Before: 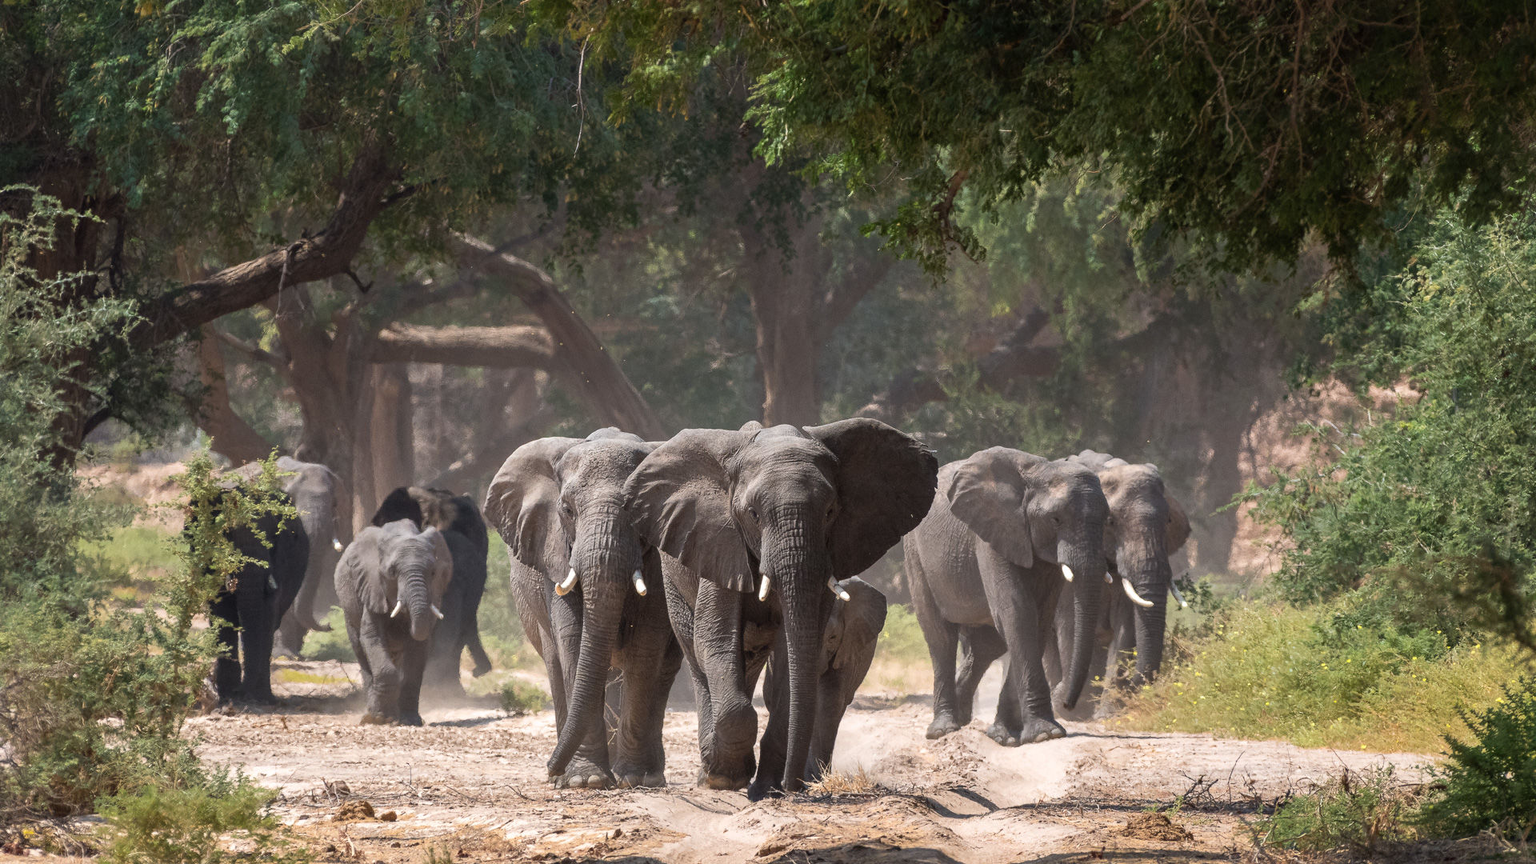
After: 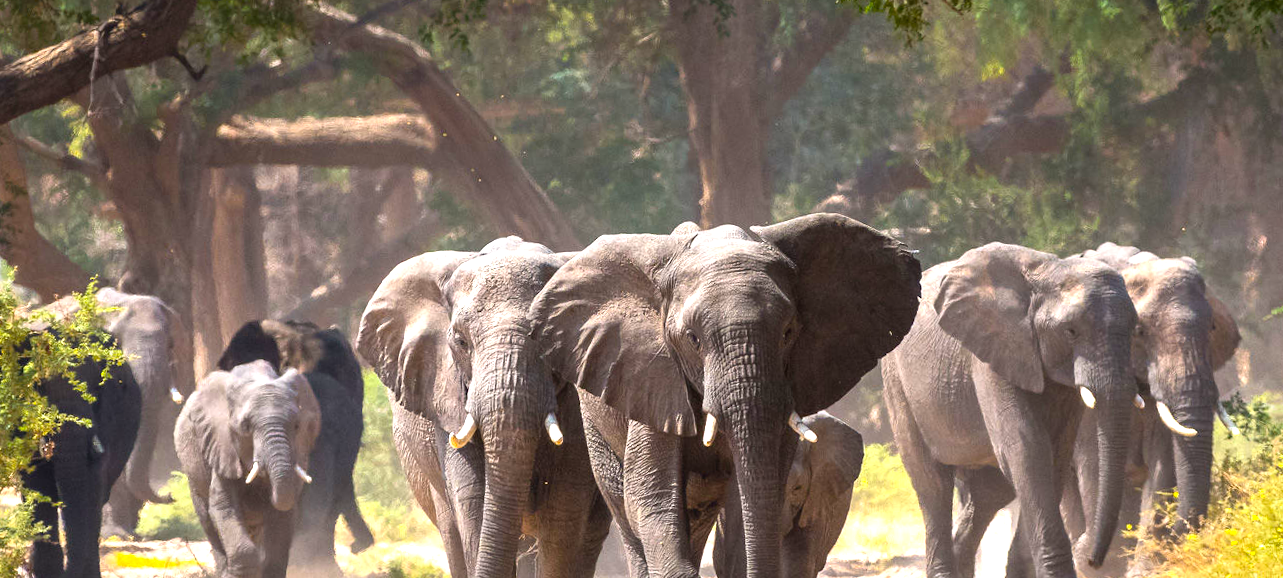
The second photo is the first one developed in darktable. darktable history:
crop: left 11.123%, top 27.61%, right 18.3%, bottom 17.034%
exposure: black level correction 0, exposure 0.7 EV, compensate exposure bias true, compensate highlight preservation false
color balance rgb: linear chroma grading › global chroma 50%, perceptual saturation grading › global saturation 2.34%, global vibrance 6.64%, contrast 12.71%, saturation formula JzAzBz (2021)
rotate and perspective: rotation -2.12°, lens shift (vertical) 0.009, lens shift (horizontal) -0.008, automatic cropping original format, crop left 0.036, crop right 0.964, crop top 0.05, crop bottom 0.959
